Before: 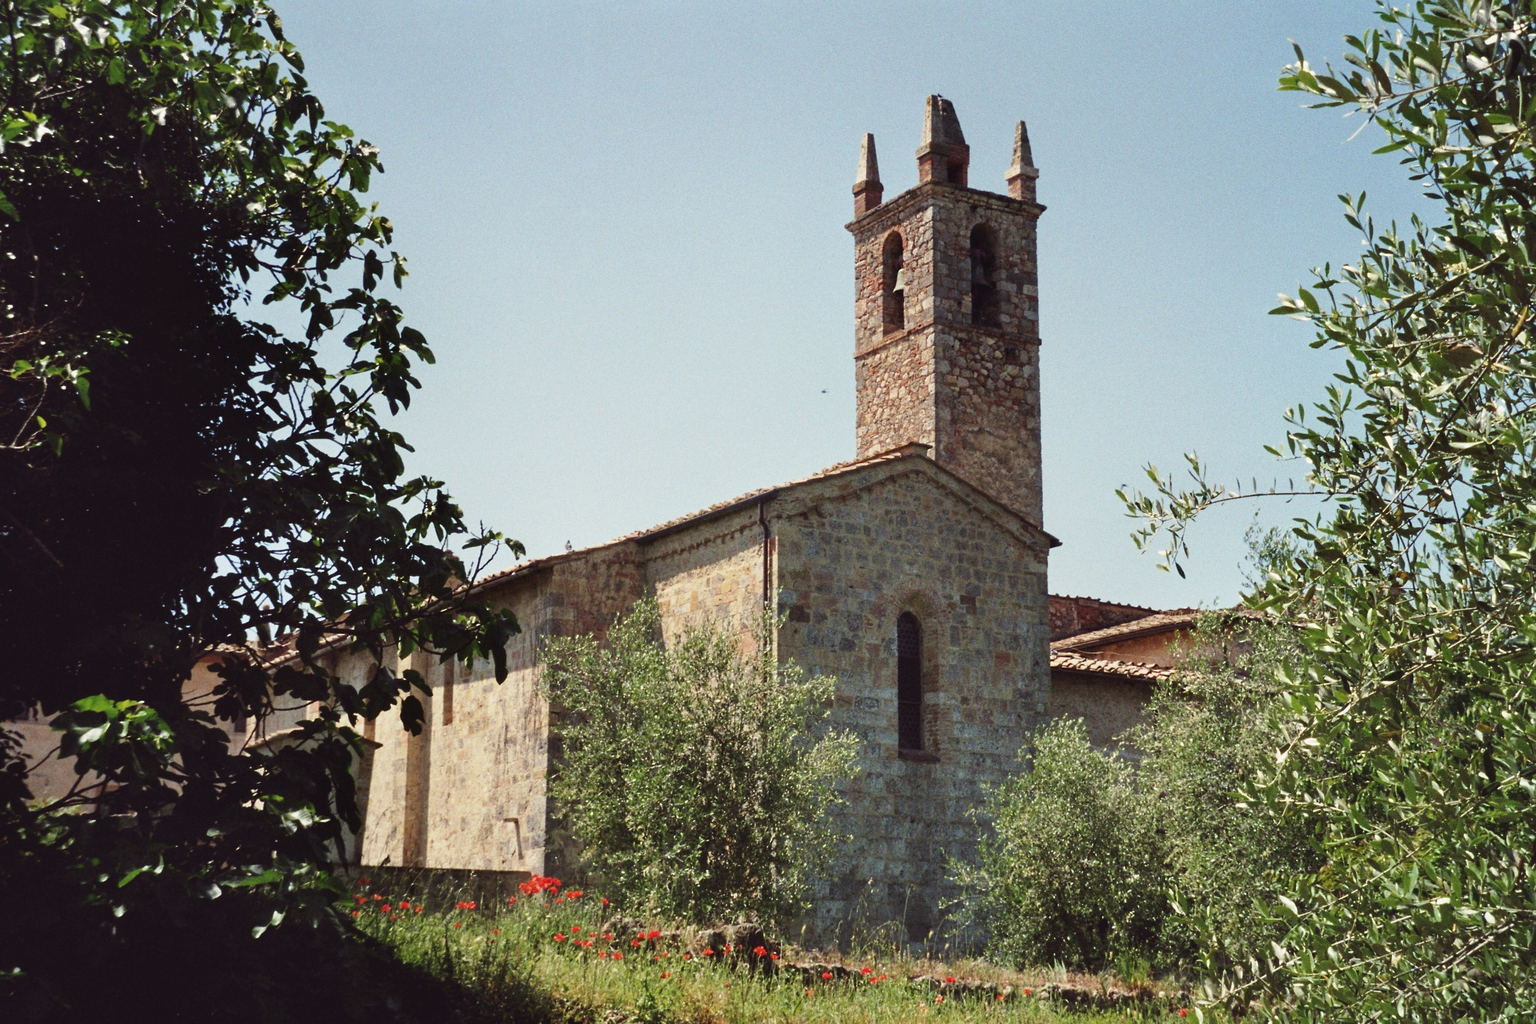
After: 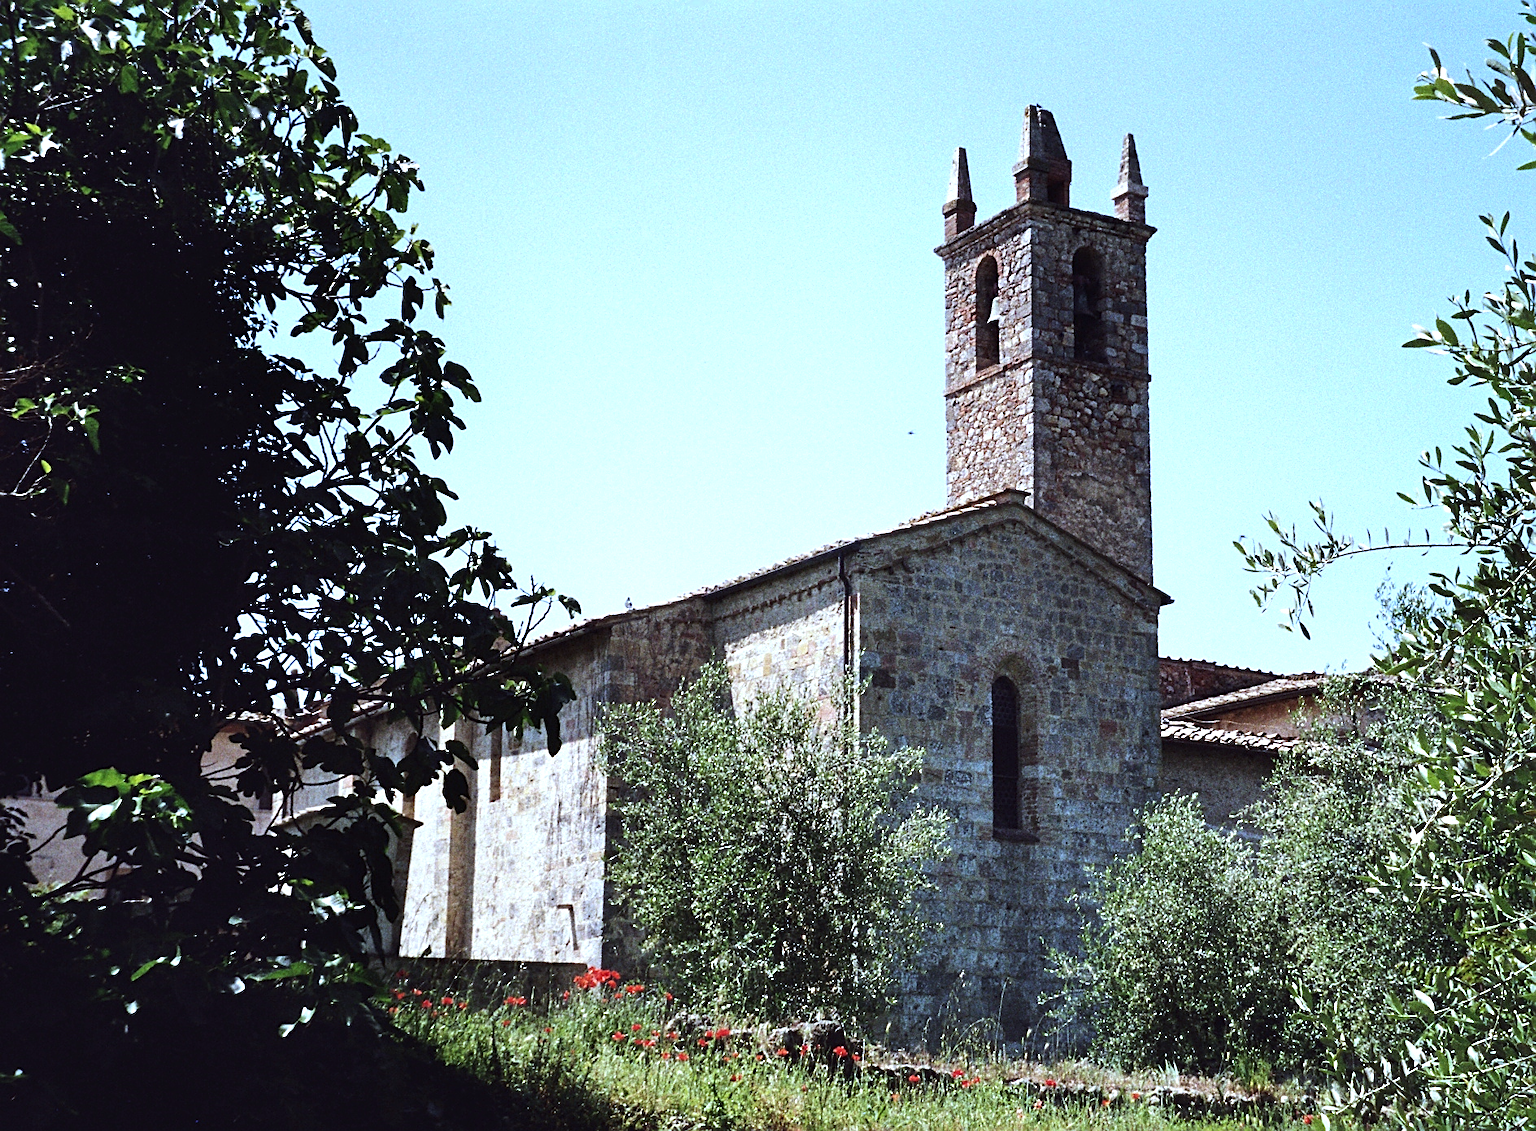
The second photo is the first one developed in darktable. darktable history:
white balance: red 0.871, blue 1.249
tone equalizer: -8 EV -0.75 EV, -7 EV -0.7 EV, -6 EV -0.6 EV, -5 EV -0.4 EV, -3 EV 0.4 EV, -2 EV 0.6 EV, -1 EV 0.7 EV, +0 EV 0.75 EV, edges refinement/feathering 500, mask exposure compensation -1.57 EV, preserve details no
sharpen: on, module defaults
crop: right 9.509%, bottom 0.031%
